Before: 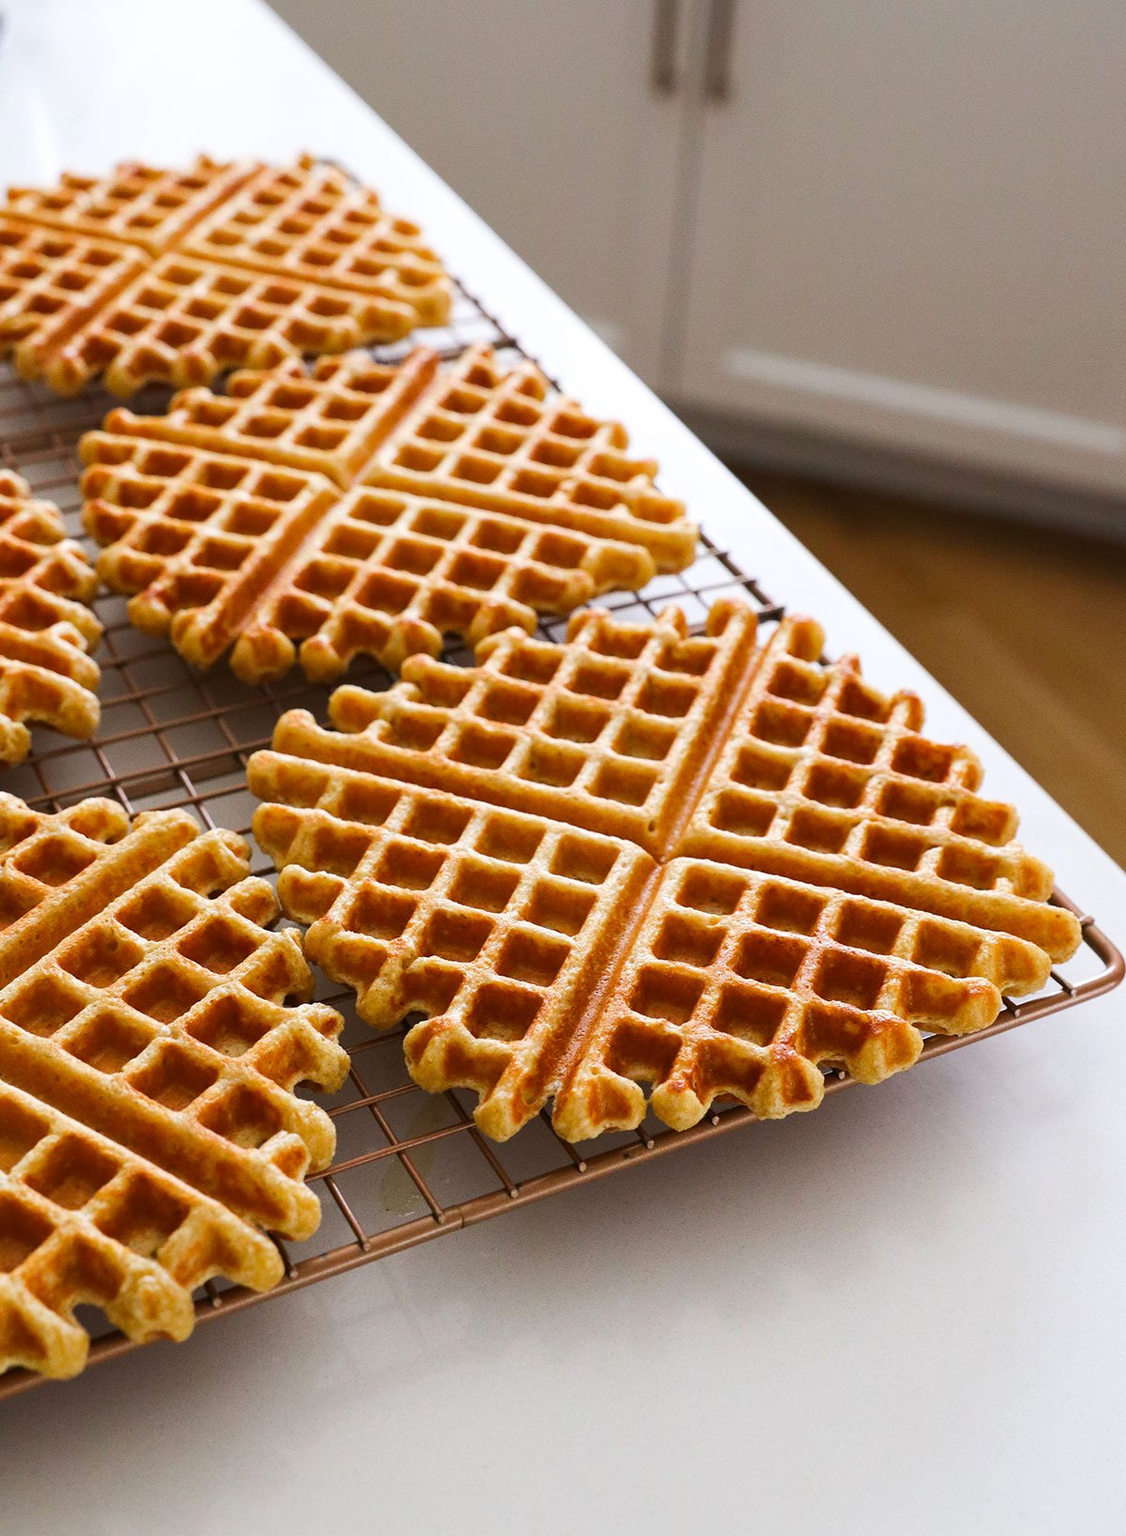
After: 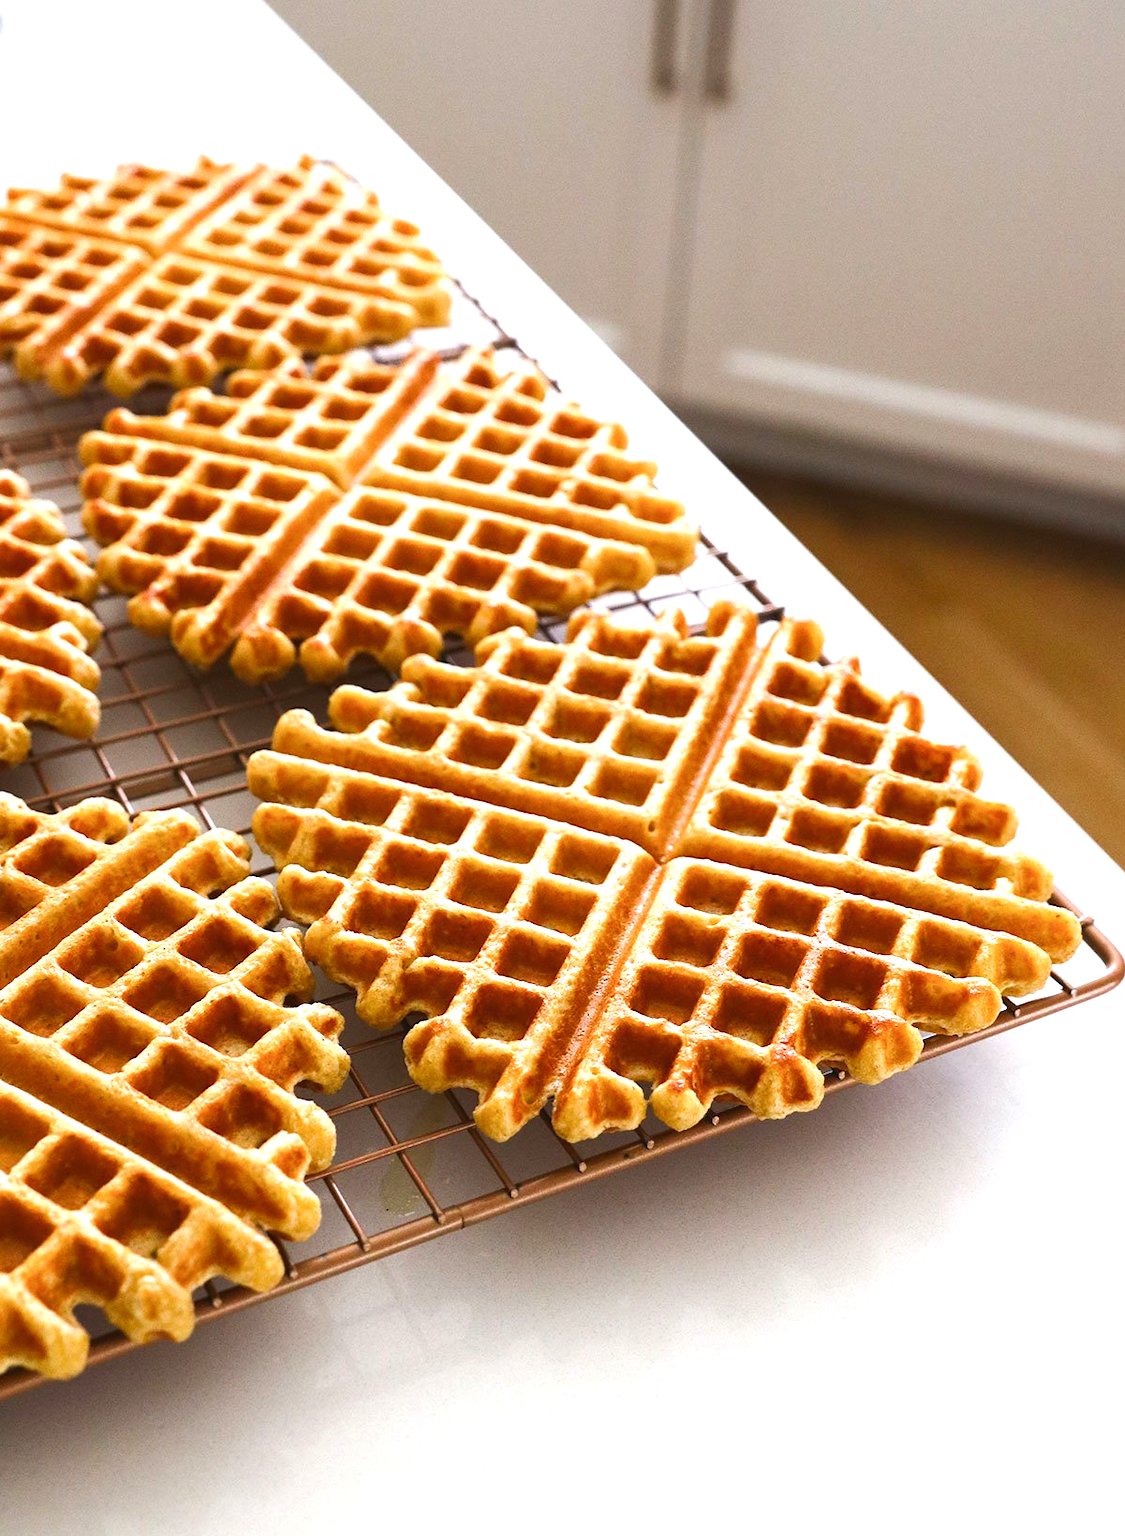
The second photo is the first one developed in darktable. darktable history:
tone equalizer: edges refinement/feathering 500, mask exposure compensation -1.57 EV, preserve details no
contrast brightness saturation: contrast 0.027, brightness -0.035
exposure: black level correction -0.002, exposure 0.707 EV, compensate highlight preservation false
color balance rgb: linear chroma grading › shadows -8.233%, linear chroma grading › global chroma 9.876%, perceptual saturation grading › global saturation -2.323%, perceptual saturation grading › highlights -8.13%, perceptual saturation grading › mid-tones 8.335%, perceptual saturation grading › shadows 4.692%
